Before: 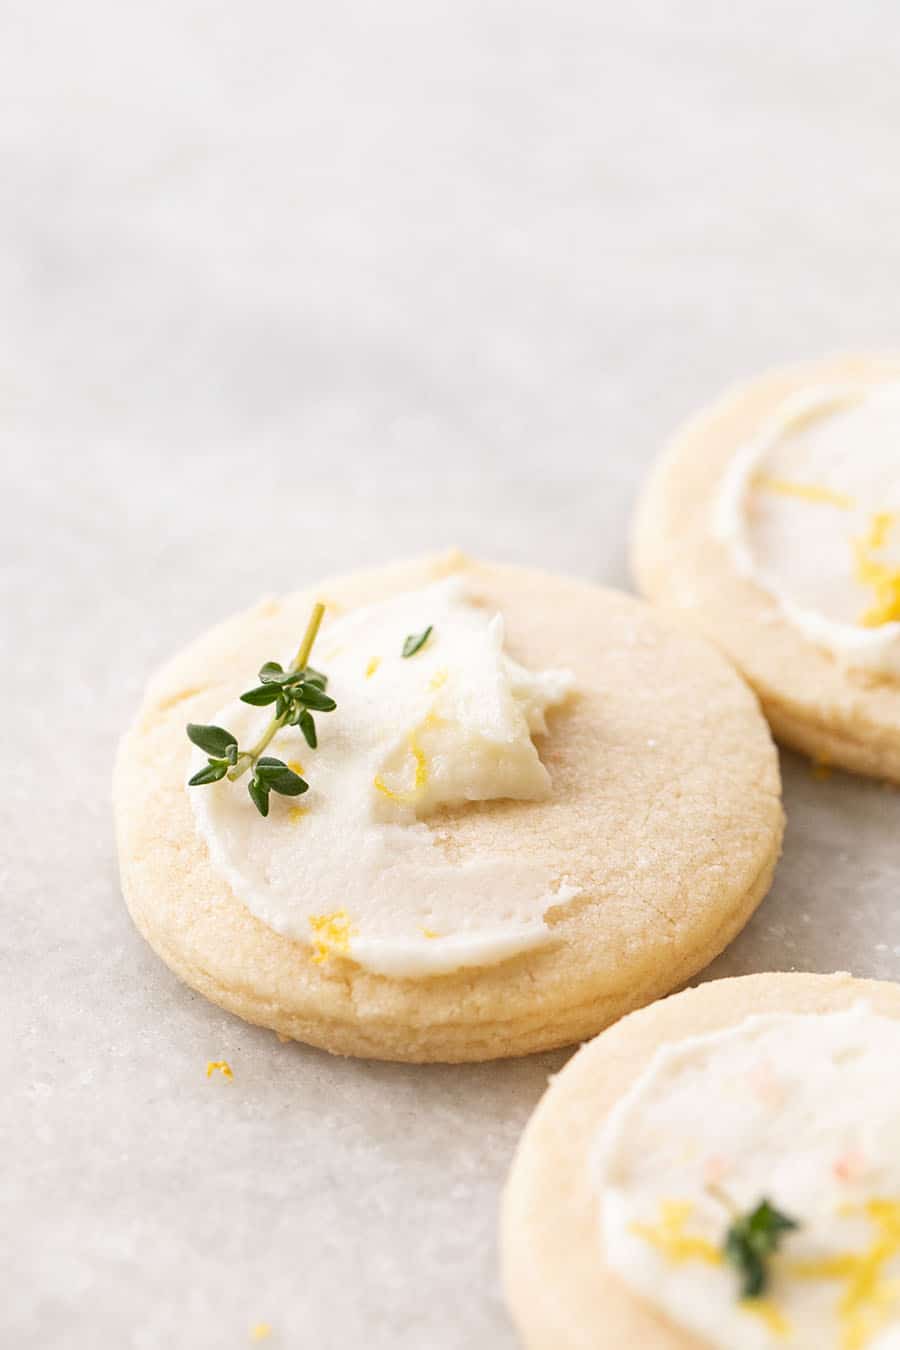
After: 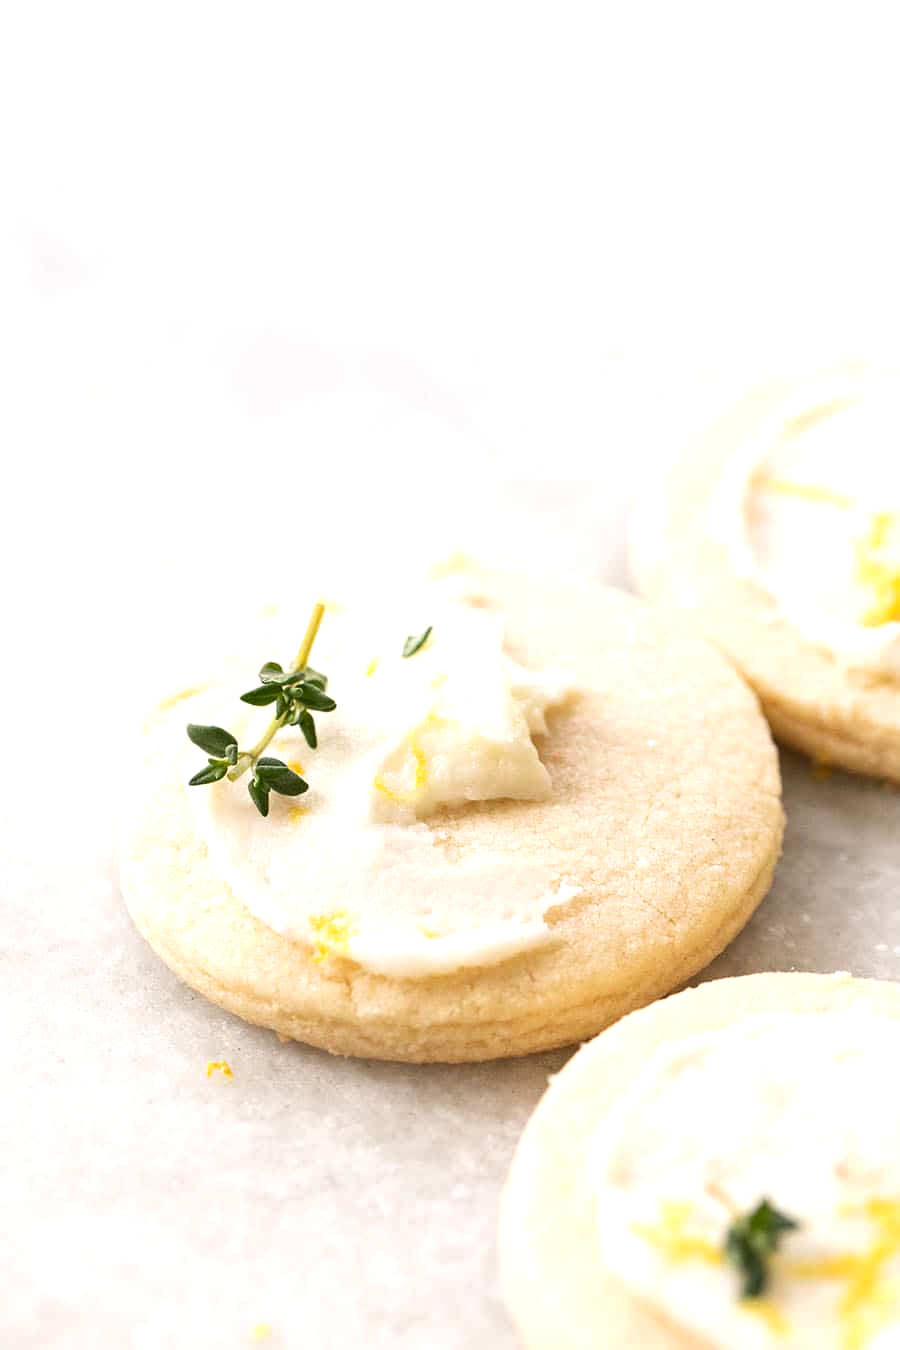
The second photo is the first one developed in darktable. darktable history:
tone equalizer: -8 EV -0.443 EV, -7 EV -0.391 EV, -6 EV -0.312 EV, -5 EV -0.232 EV, -3 EV 0.203 EV, -2 EV 0.356 EV, -1 EV 0.401 EV, +0 EV 0.444 EV, edges refinement/feathering 500, mask exposure compensation -1.57 EV, preserve details no
